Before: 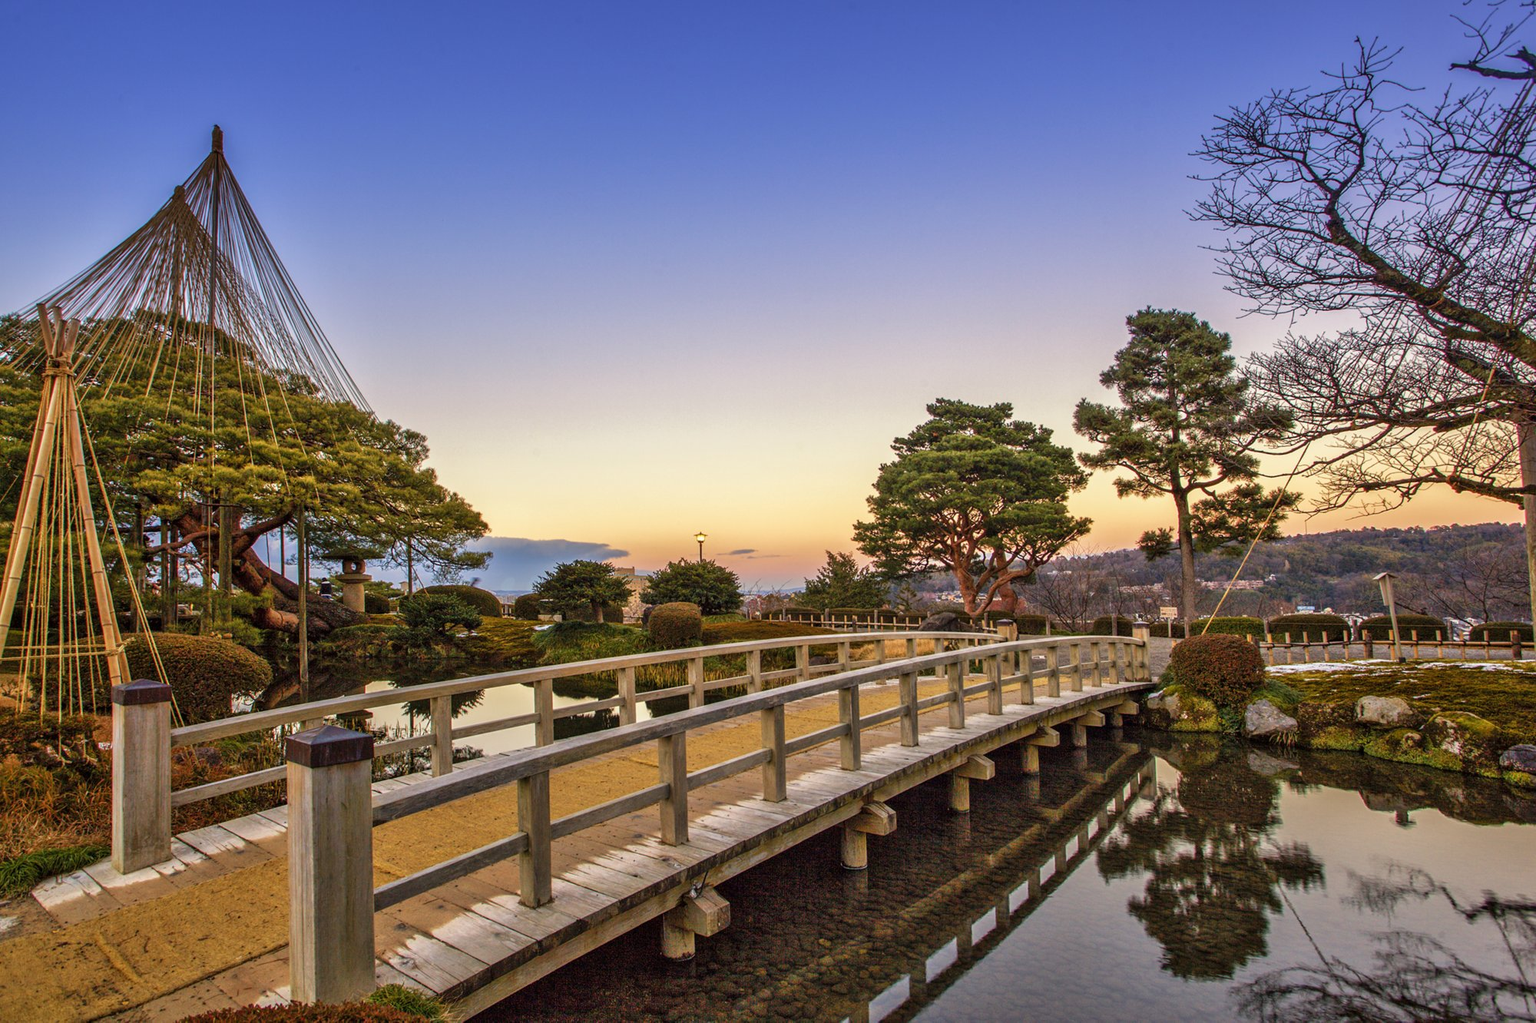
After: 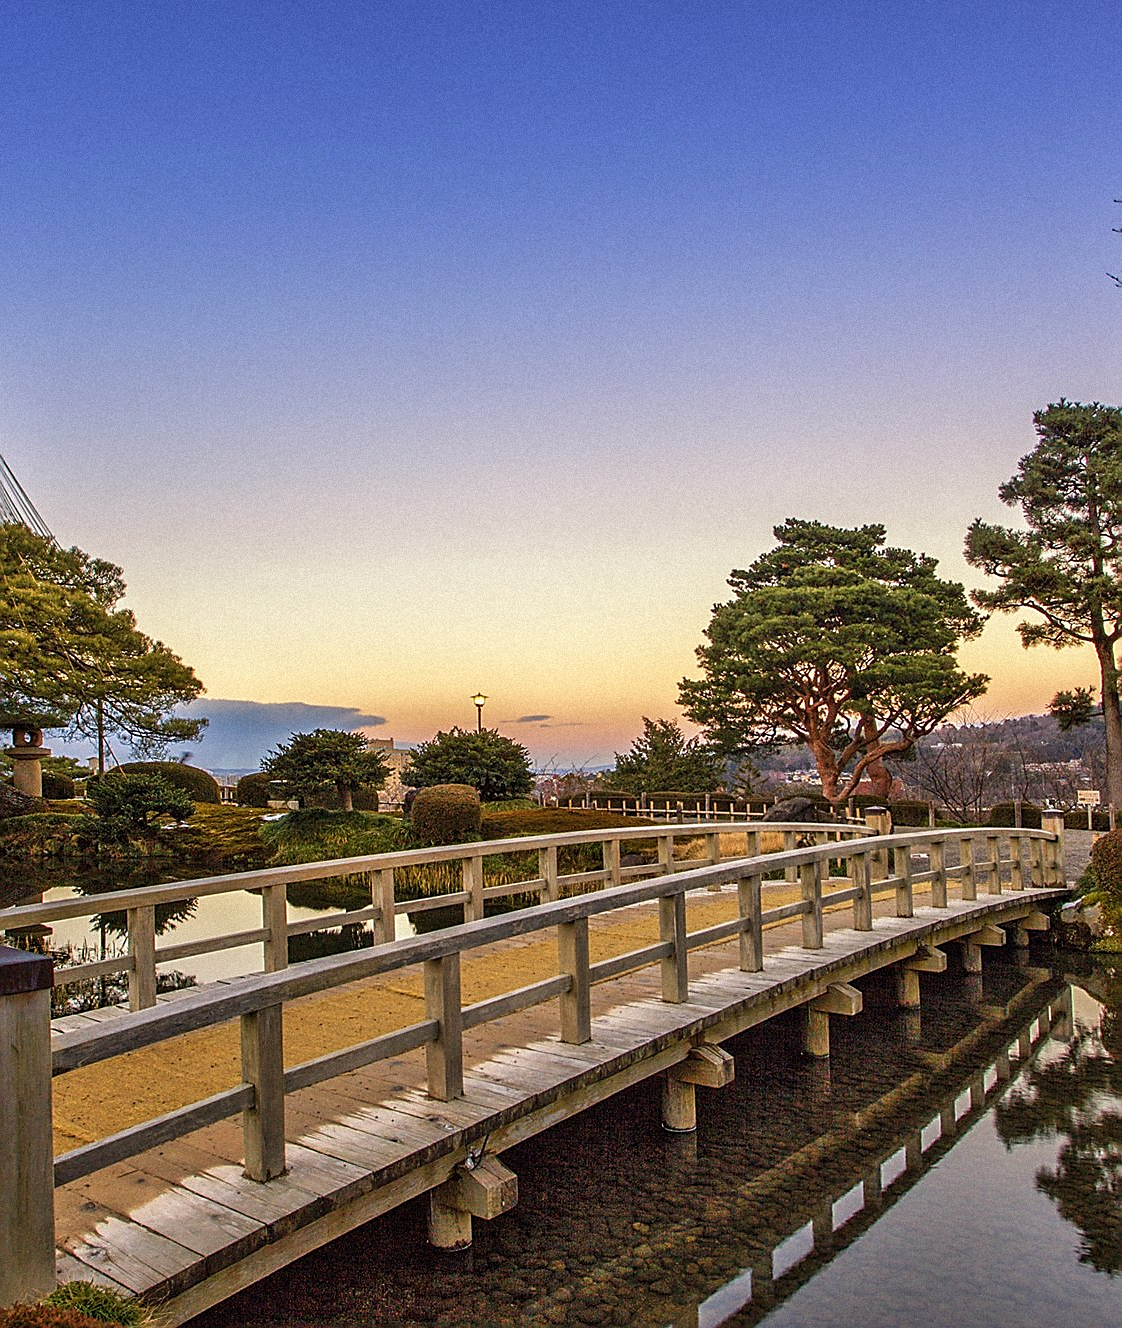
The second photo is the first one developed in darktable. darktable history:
grain: mid-tones bias 0%
sharpen: radius 1.4, amount 1.25, threshold 0.7
crop: left 21.674%, right 22.086%
